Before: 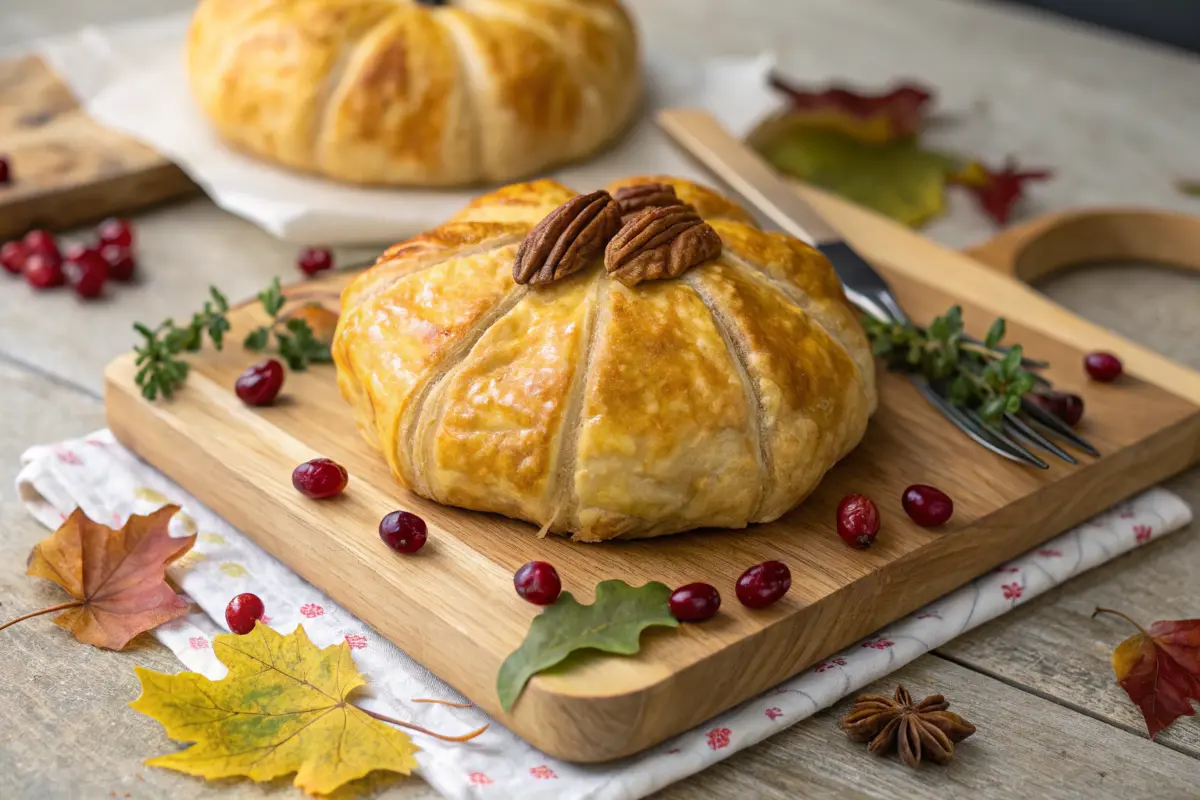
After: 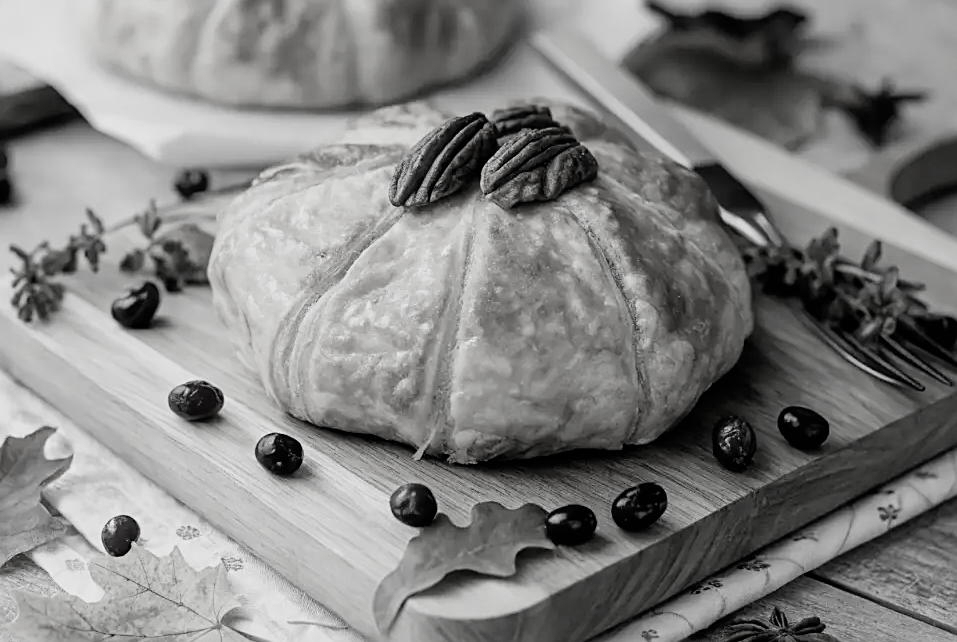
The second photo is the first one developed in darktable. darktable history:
filmic rgb: black relative exposure -5.1 EV, white relative exposure 3.54 EV, hardness 3.18, contrast 1.188, highlights saturation mix -49.34%, preserve chrominance no, color science v4 (2020), type of noise poissonian
crop and rotate: left 10.394%, top 9.805%, right 9.832%, bottom 9.857%
sharpen: on, module defaults
tone equalizer: on, module defaults
haze removal: strength -0.1, adaptive false
